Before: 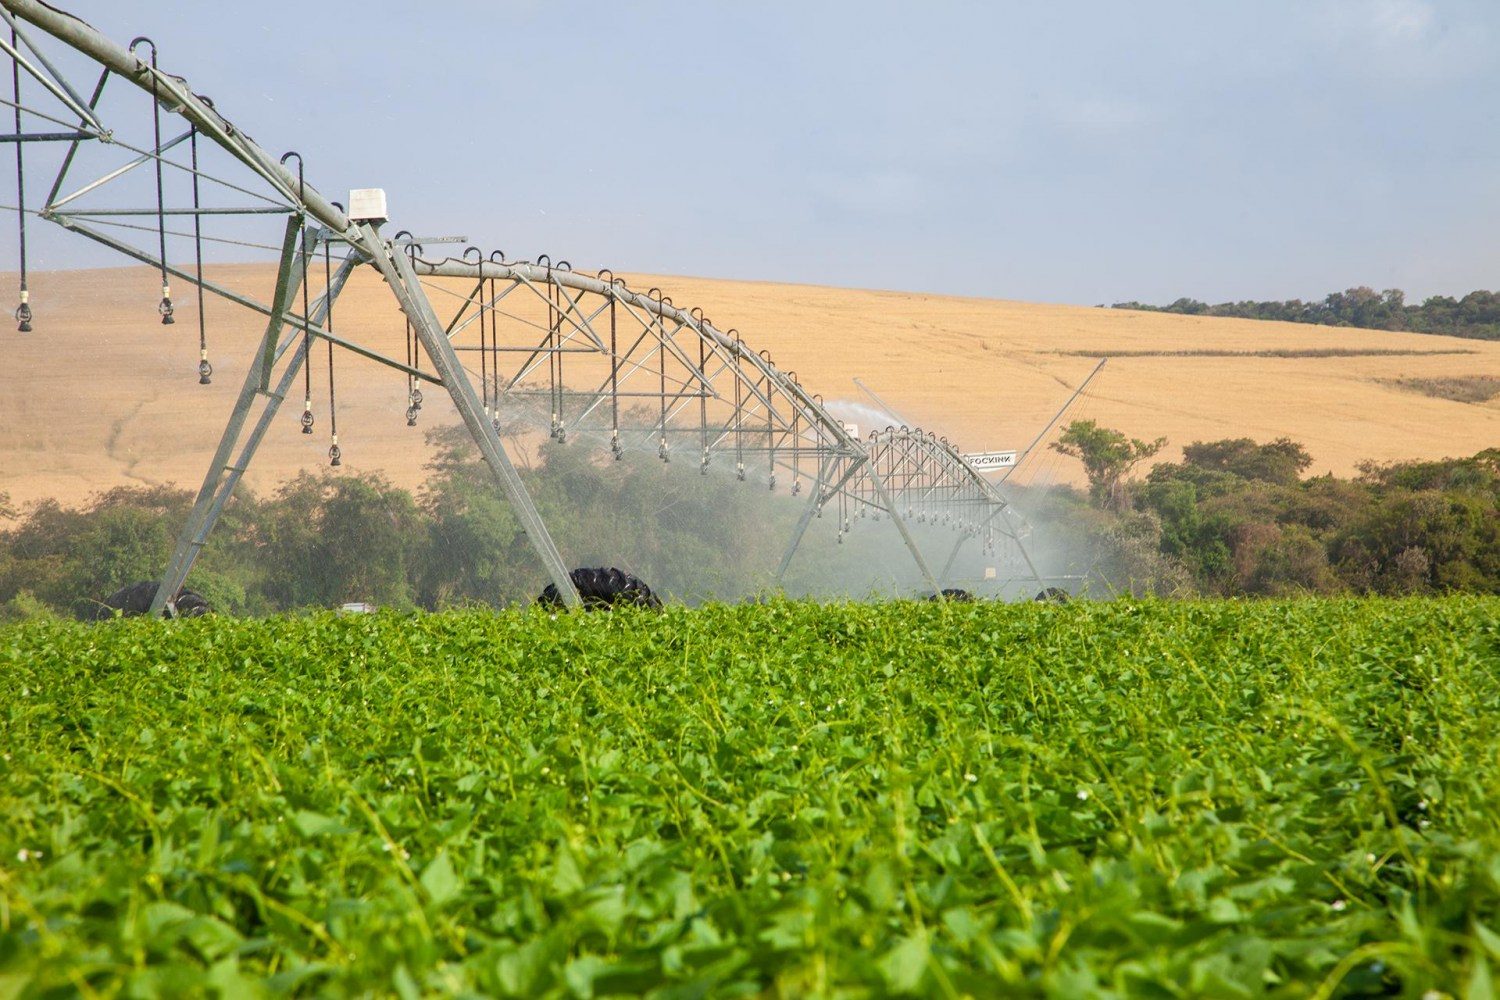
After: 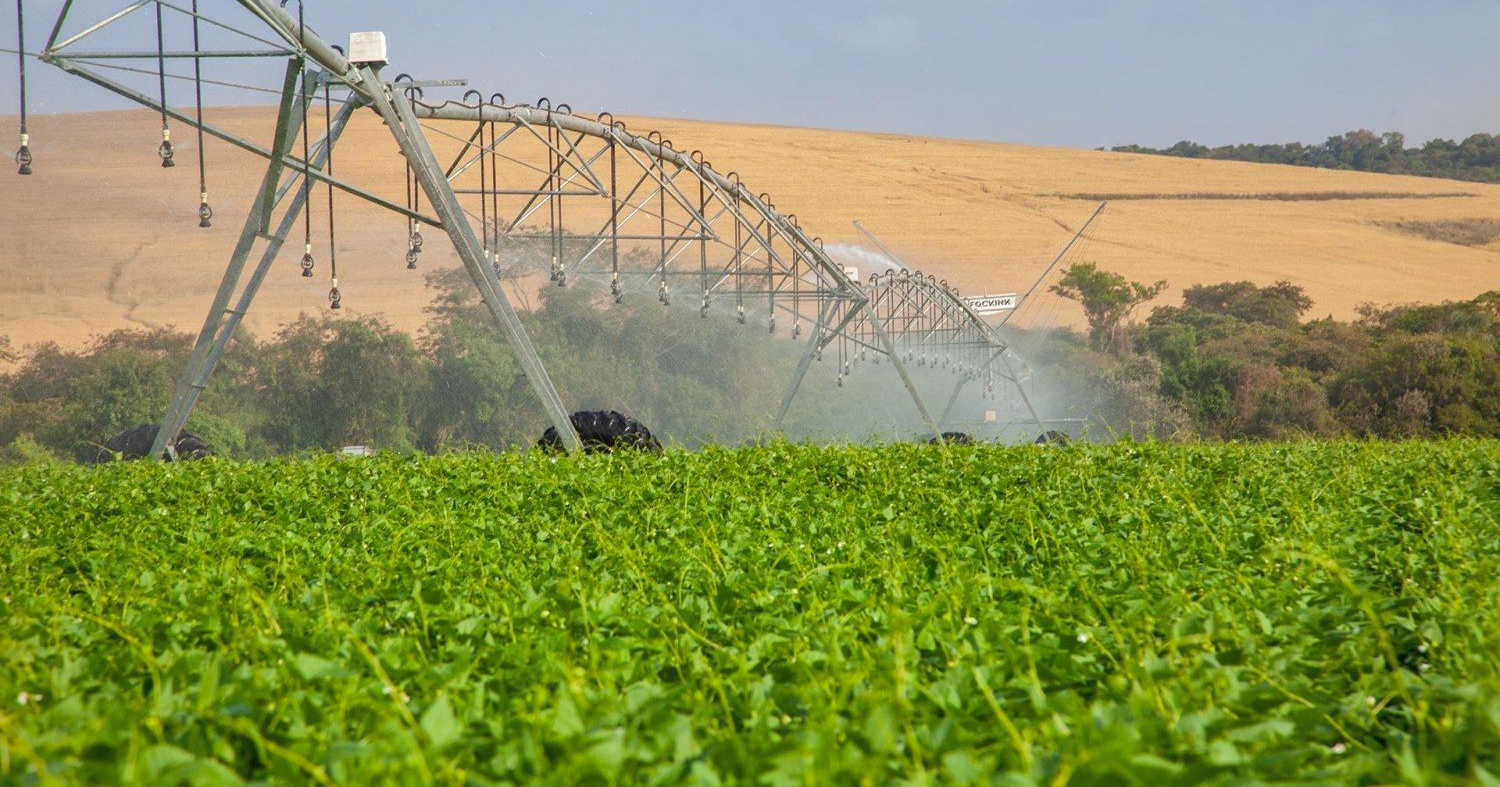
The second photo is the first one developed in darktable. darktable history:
shadows and highlights: on, module defaults
crop and rotate: top 15.774%, bottom 5.506%
